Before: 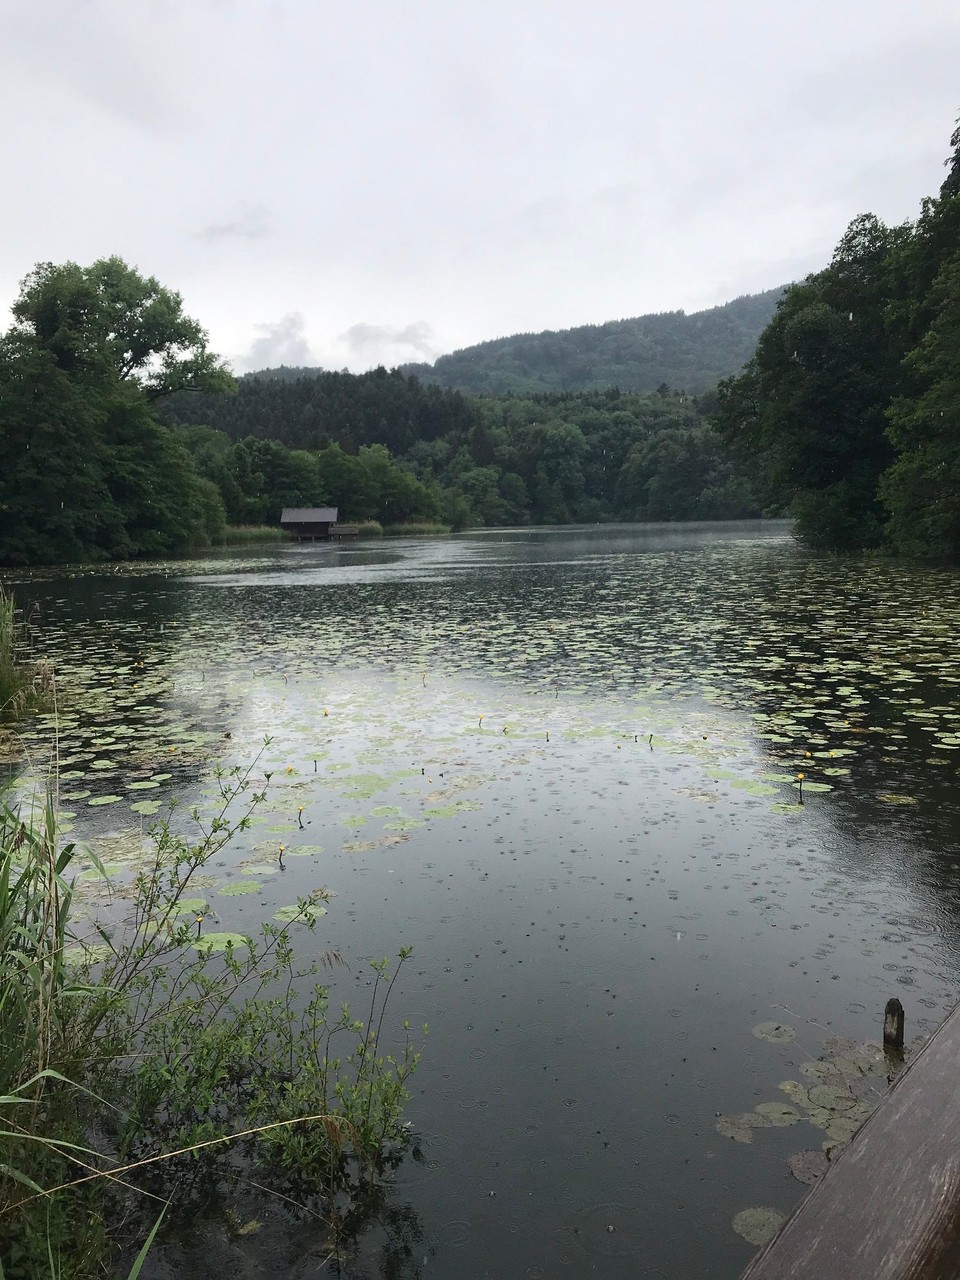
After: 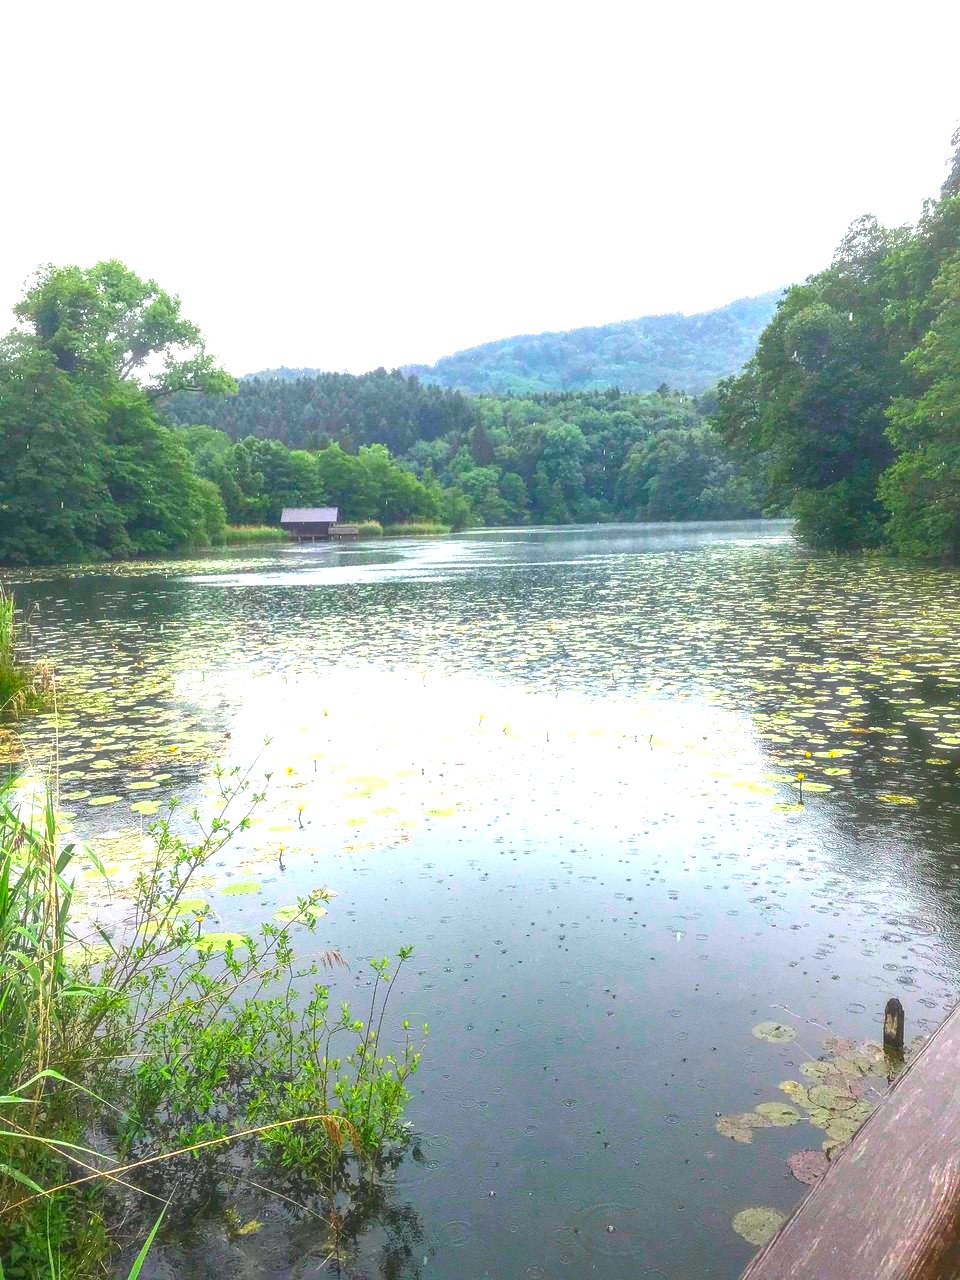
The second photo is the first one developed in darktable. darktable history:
haze removal: strength -0.1, adaptive false
local contrast: highlights 0%, shadows 0%, detail 133%
exposure: black level correction 0, exposure 1.45 EV, compensate exposure bias true, compensate highlight preservation false
color correction: highlights a* 1.59, highlights b* -1.7, saturation 2.48
